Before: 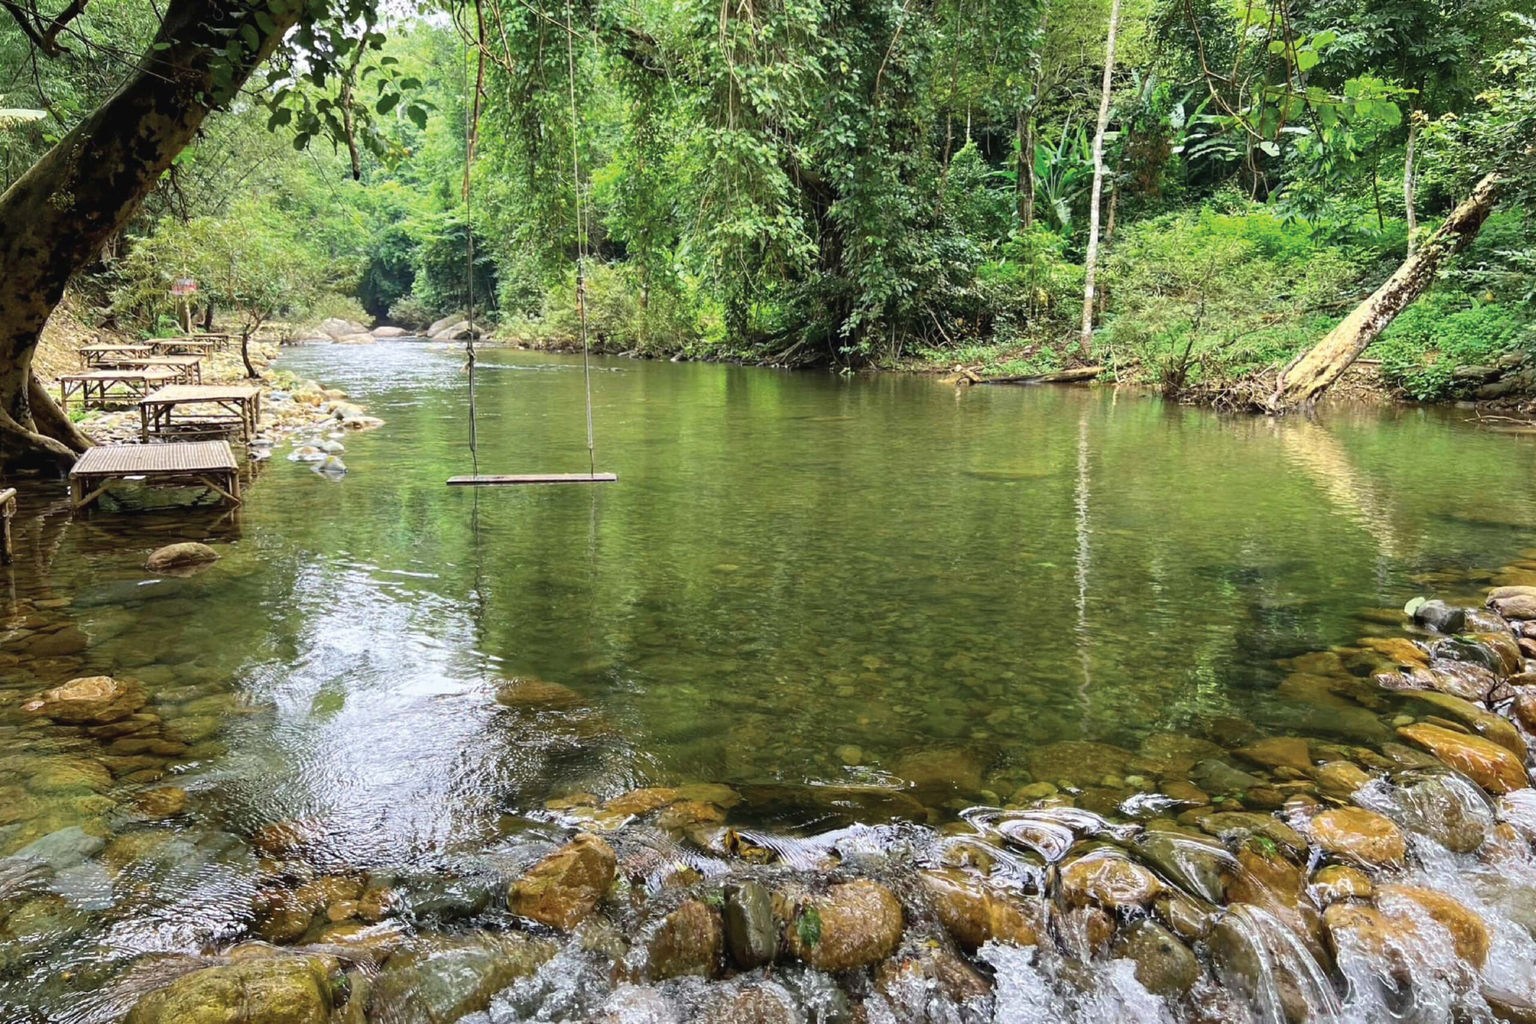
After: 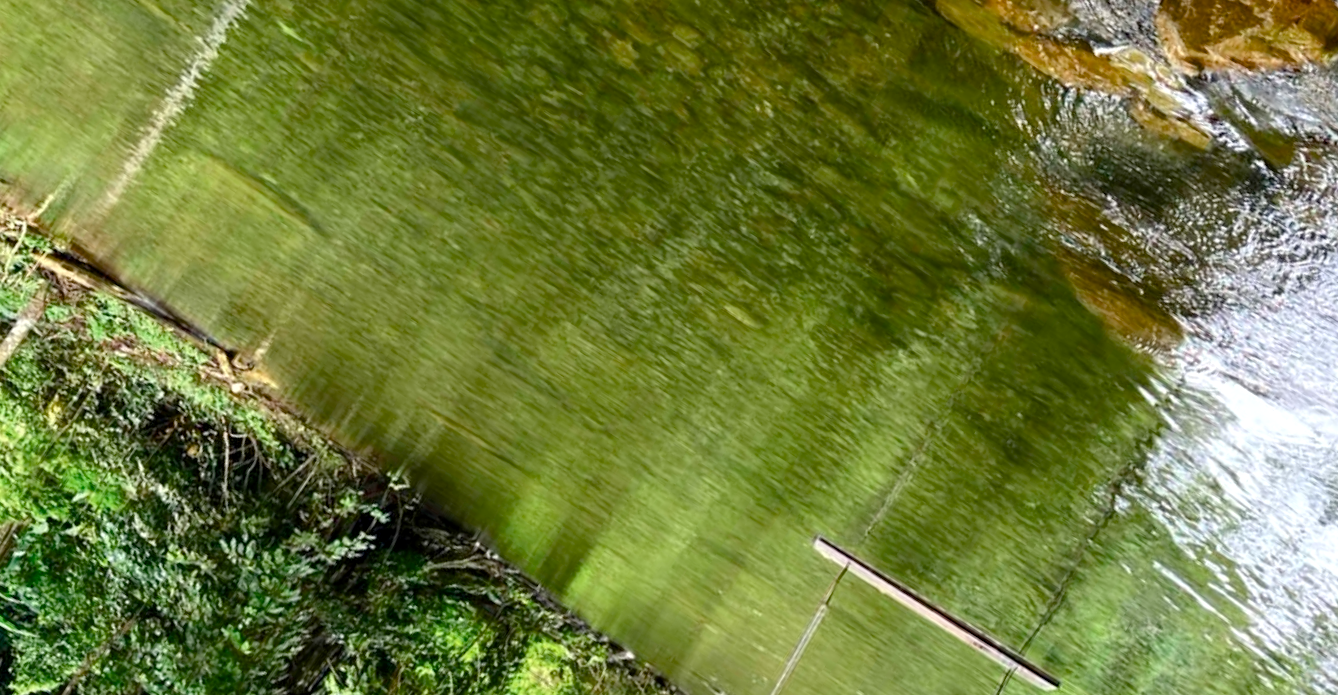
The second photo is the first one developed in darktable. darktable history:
exposure: exposure 0.203 EV, compensate highlight preservation false
crop and rotate: angle 147.33°, left 9.133%, top 15.596%, right 4.542%, bottom 17.15%
color balance rgb: shadows lift › chroma 0.683%, shadows lift › hue 113.84°, global offset › luminance -0.513%, perceptual saturation grading › global saturation 15.561%, perceptual saturation grading › highlights -19.175%, perceptual saturation grading › shadows 19.905%, saturation formula JzAzBz (2021)
